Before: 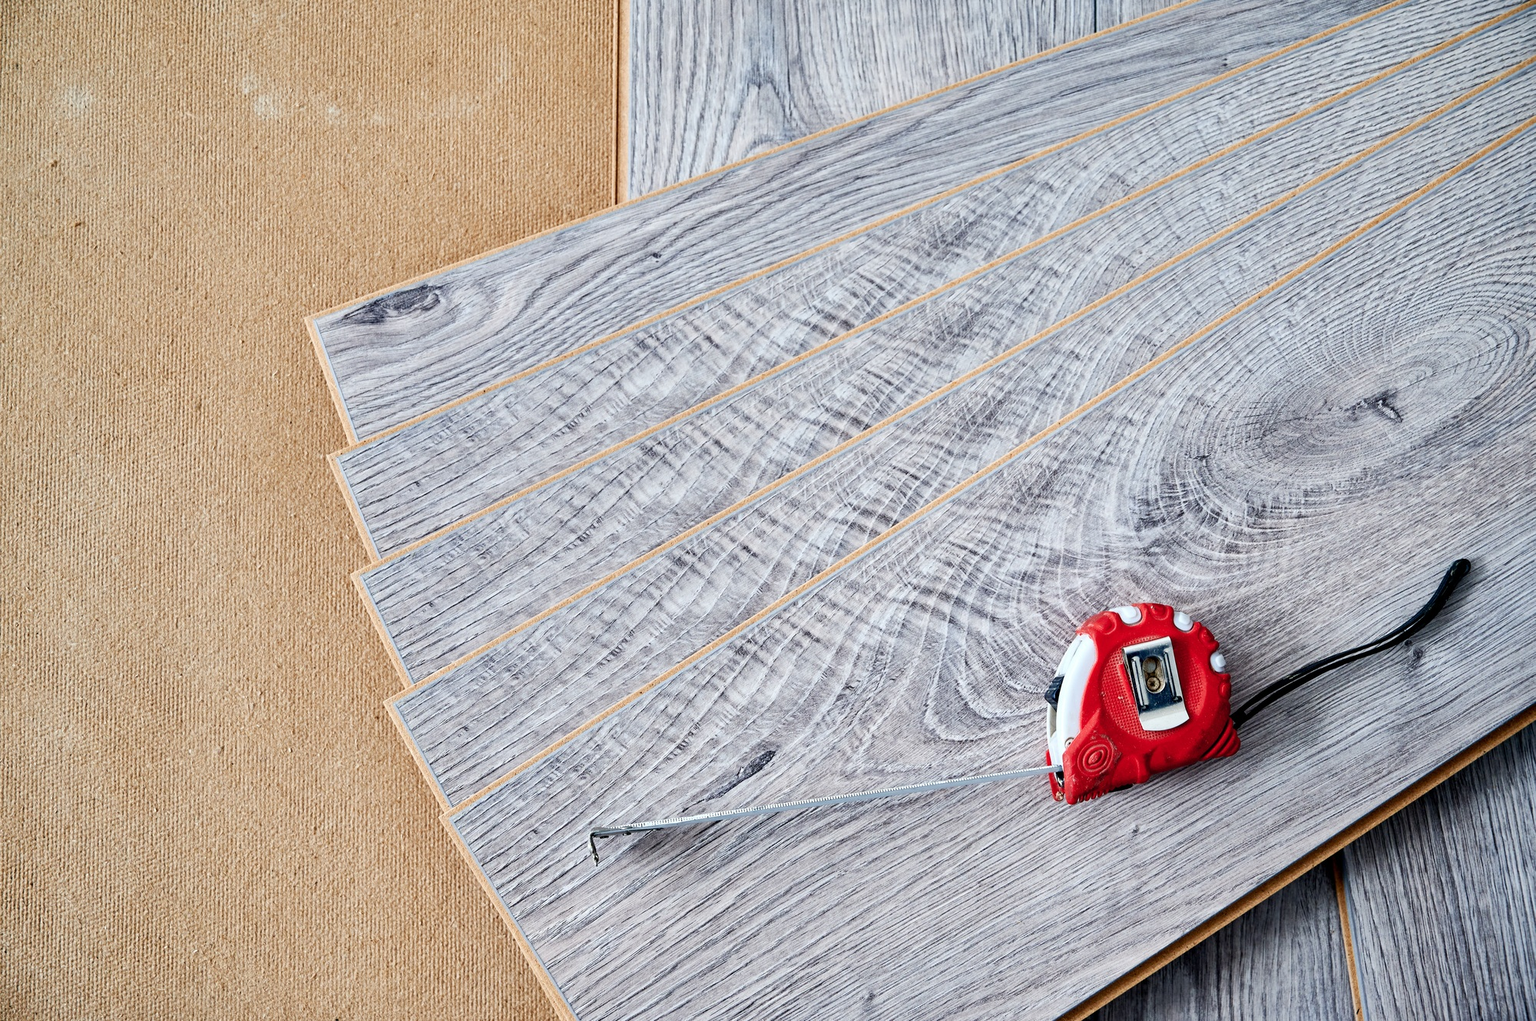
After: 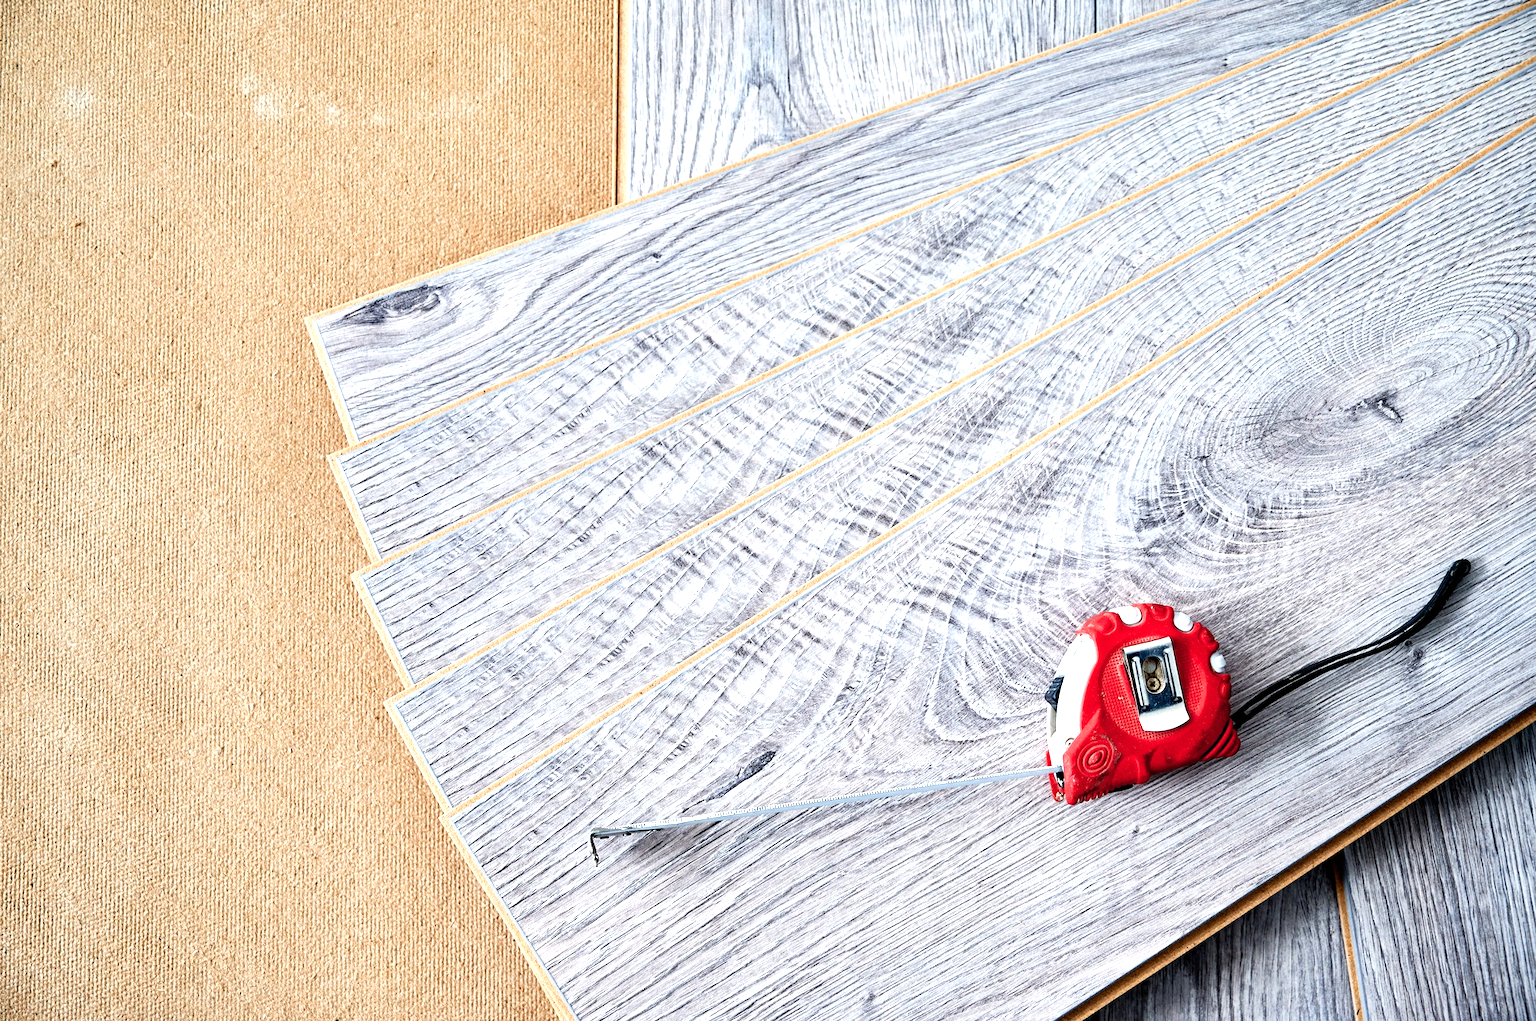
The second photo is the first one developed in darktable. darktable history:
tone equalizer: -8 EV -0.744 EV, -7 EV -0.688 EV, -6 EV -0.583 EV, -5 EV -0.362 EV, -3 EV 0.38 EV, -2 EV 0.6 EV, -1 EV 0.693 EV, +0 EV 0.733 EV
